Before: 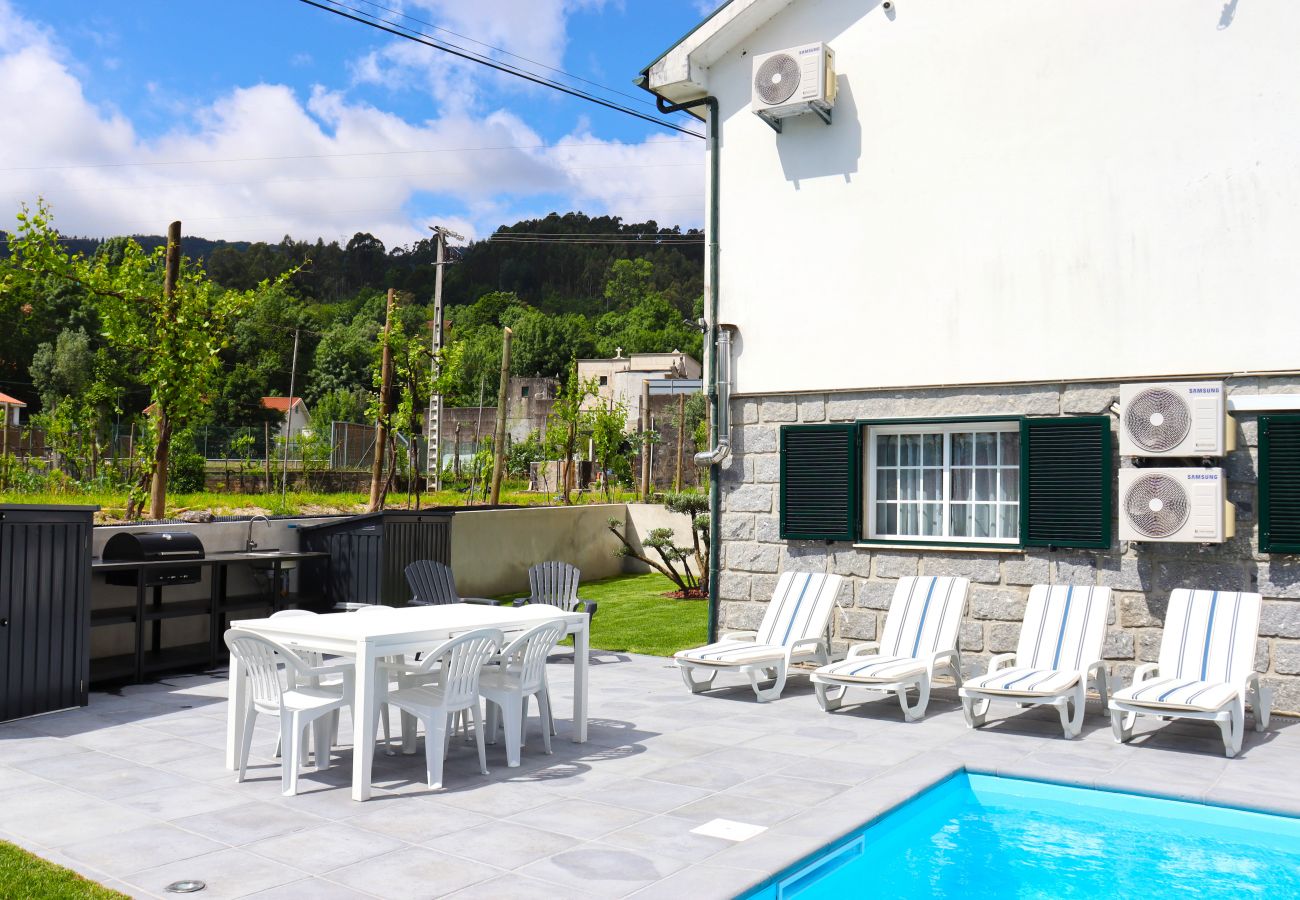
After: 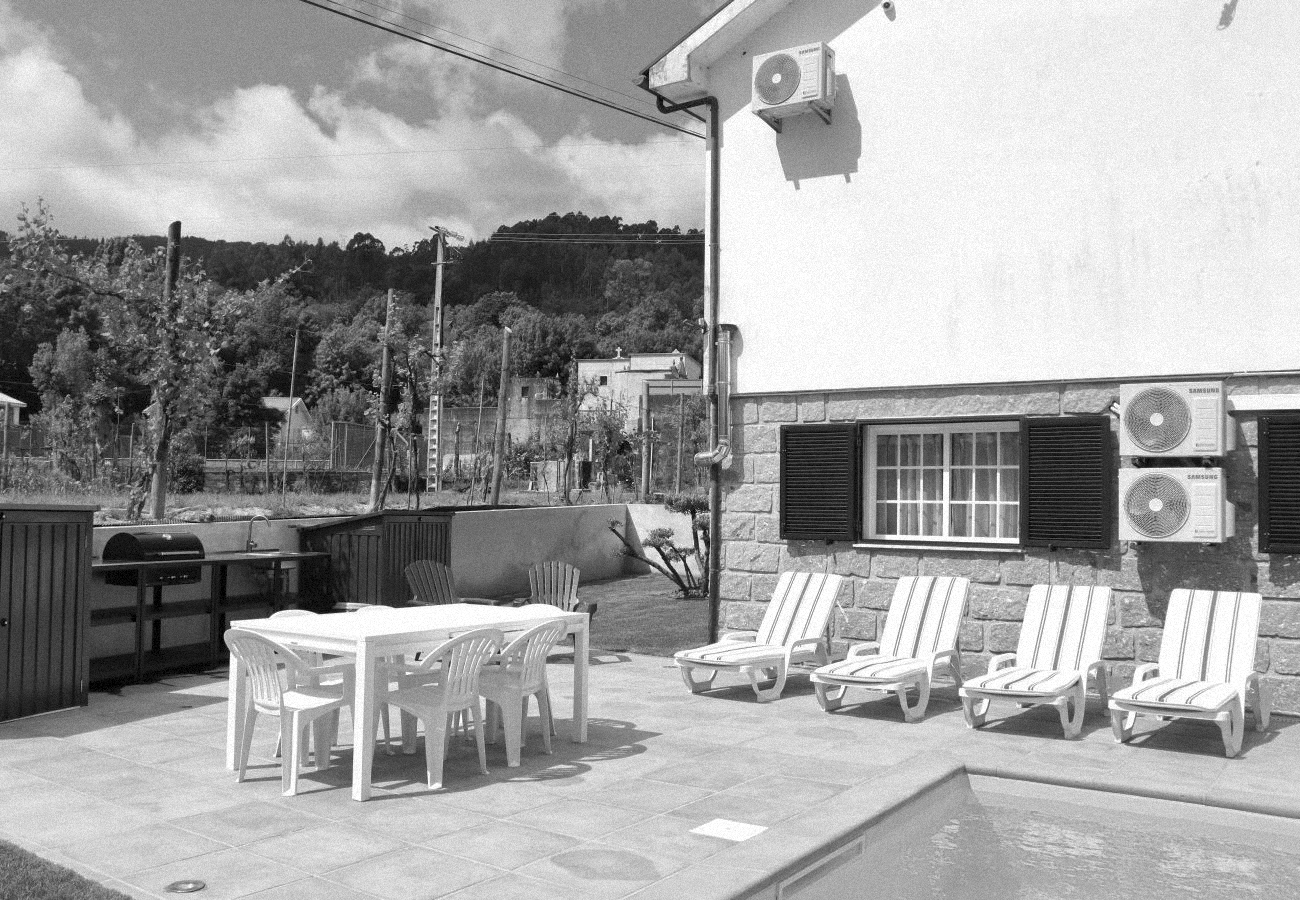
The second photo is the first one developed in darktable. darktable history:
contrast brightness saturation: contrast 0.04, saturation 0.16
grain: mid-tones bias 0%
color zones: curves: ch0 [(0.004, 0.588) (0.116, 0.636) (0.259, 0.476) (0.423, 0.464) (0.75, 0.5)]; ch1 [(0, 0) (0.143, 0) (0.286, 0) (0.429, 0) (0.571, 0) (0.714, 0) (0.857, 0)]
shadows and highlights: on, module defaults
